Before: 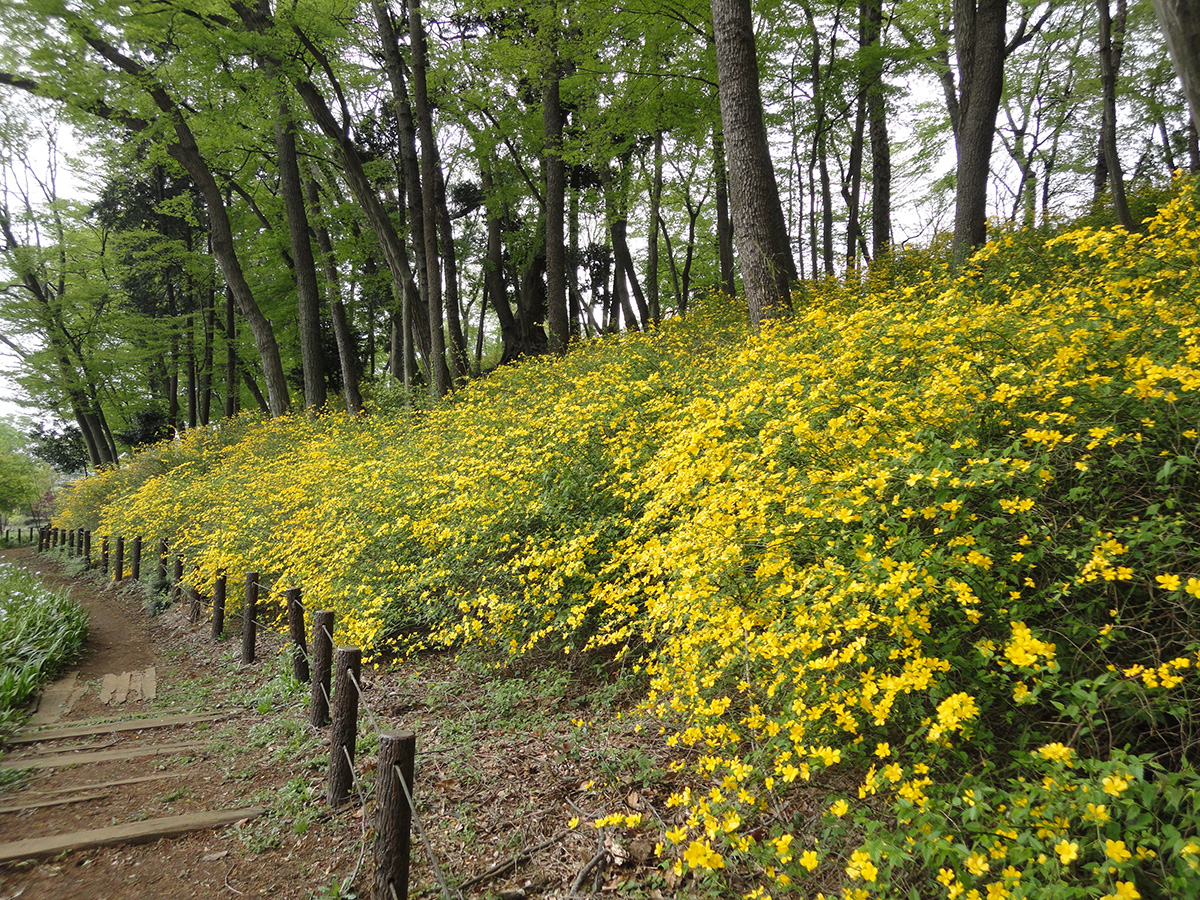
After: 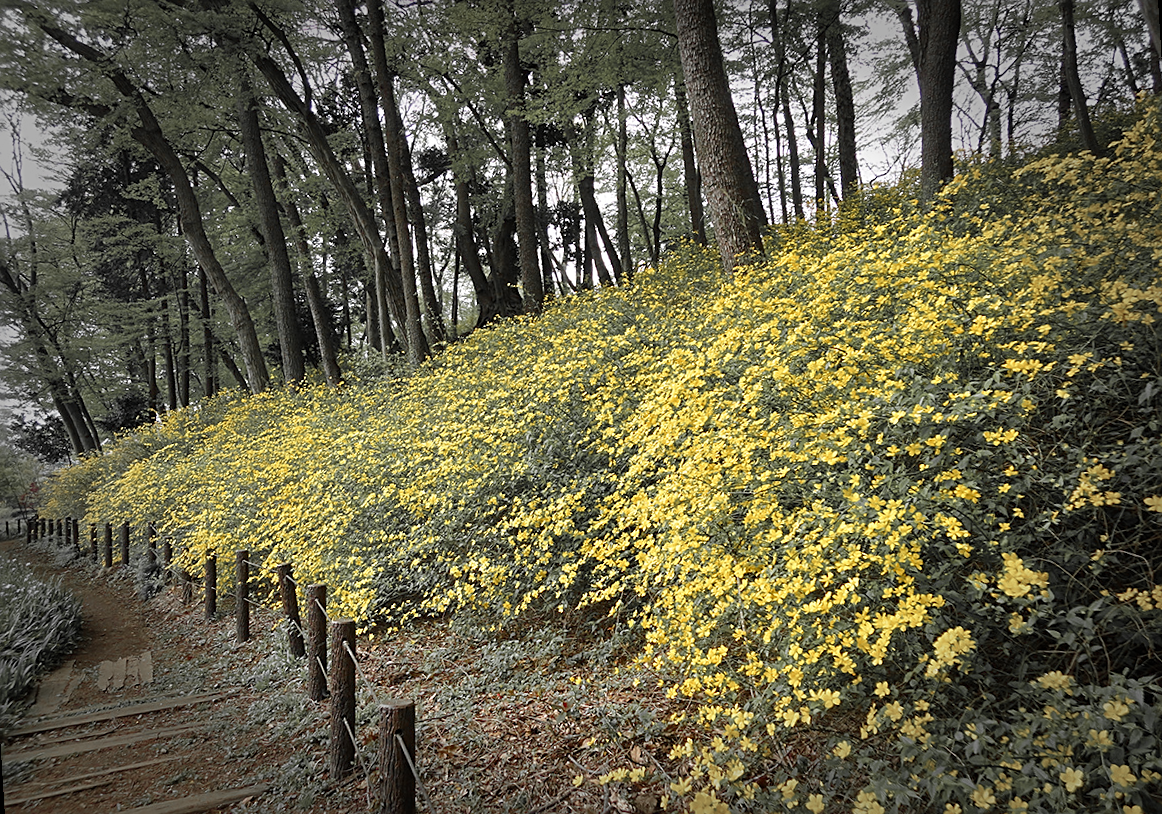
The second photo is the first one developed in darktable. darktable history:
rotate and perspective: rotation -3.52°, crop left 0.036, crop right 0.964, crop top 0.081, crop bottom 0.919
color zones: curves: ch1 [(0, 0.679) (0.143, 0.647) (0.286, 0.261) (0.378, -0.011) (0.571, 0.396) (0.714, 0.399) (0.857, 0.406) (1, 0.679)]
sharpen: on, module defaults
color balance rgb: linear chroma grading › shadows 19.44%, linear chroma grading › highlights 3.42%, linear chroma grading › mid-tones 10.16%
vignetting: fall-off start 66.7%, fall-off radius 39.74%, brightness -0.576, saturation -0.258, automatic ratio true, width/height ratio 0.671, dithering 16-bit output
